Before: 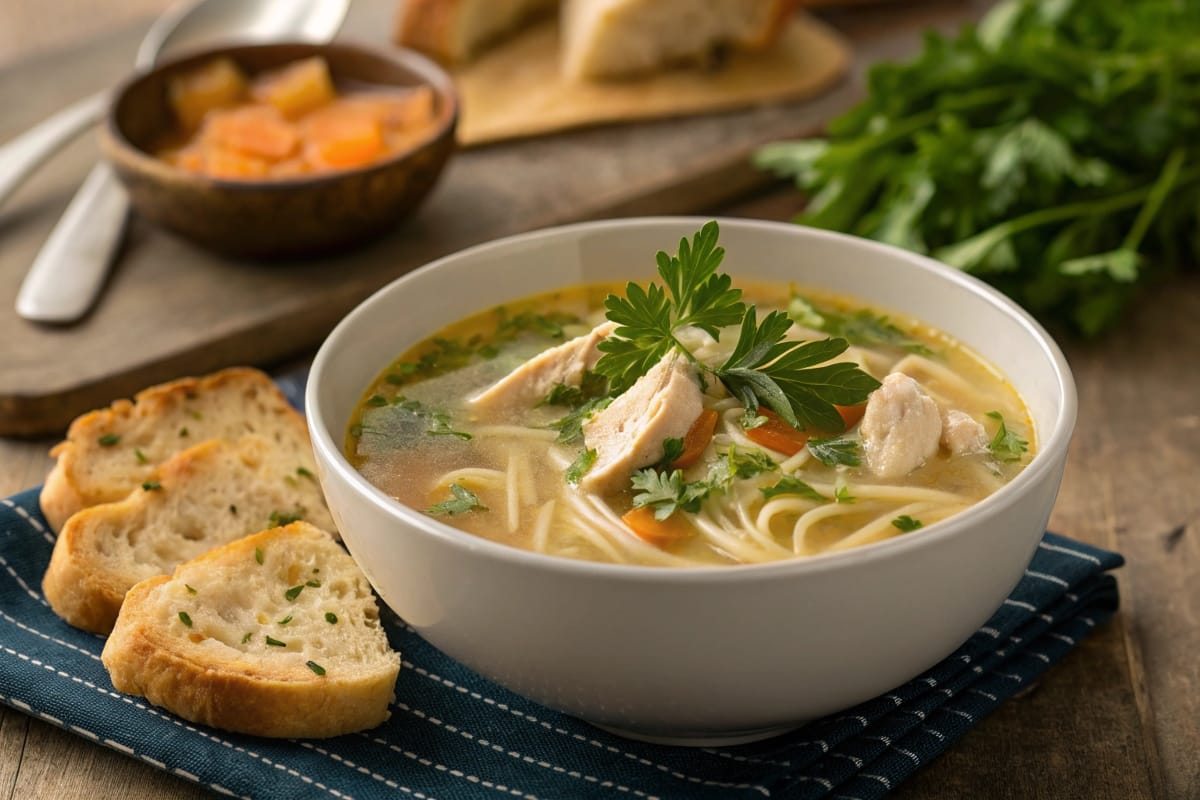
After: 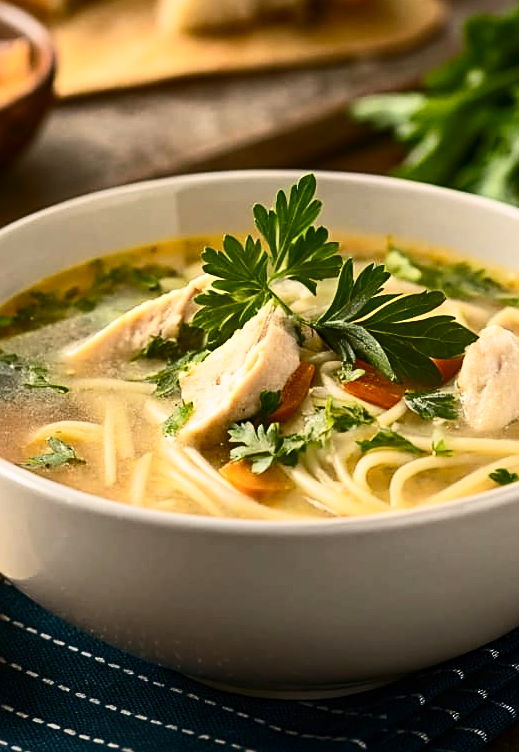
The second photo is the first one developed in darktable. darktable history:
contrast brightness saturation: contrast 0.404, brightness 0.115, saturation 0.207
crop: left 33.658%, top 5.975%, right 23.038%
sharpen: on, module defaults
